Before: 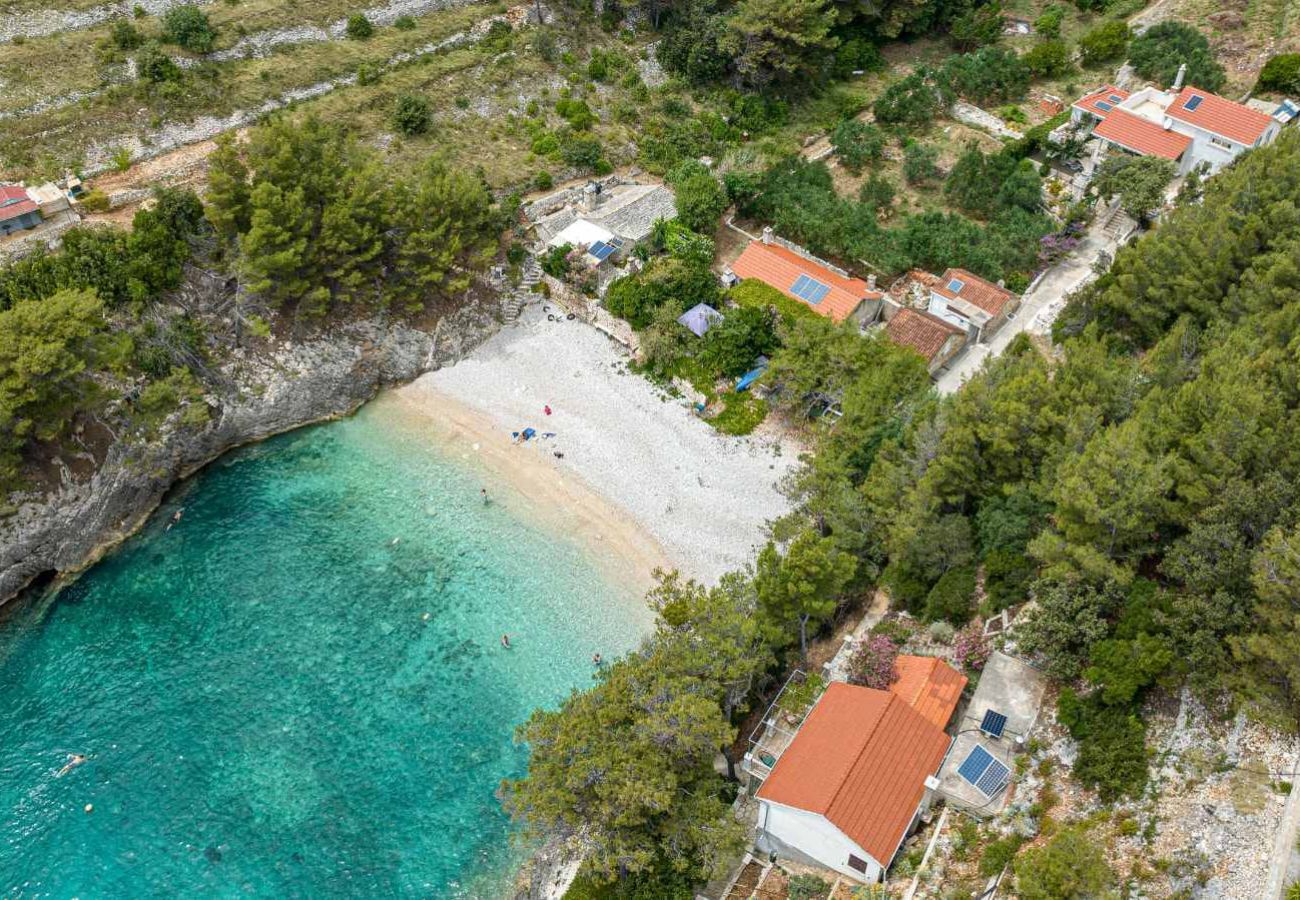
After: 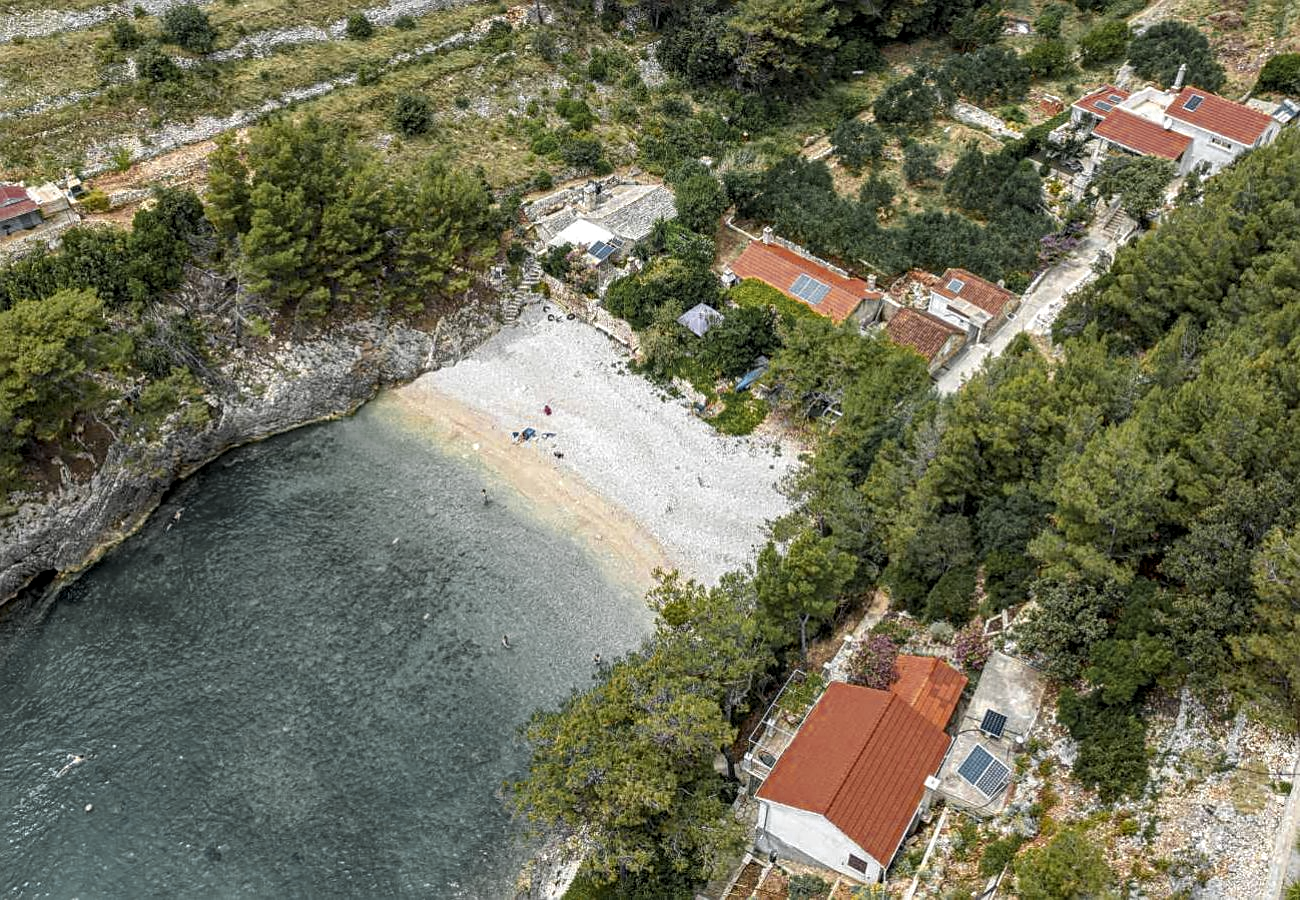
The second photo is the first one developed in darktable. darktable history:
sharpen: on, module defaults
color zones: curves: ch0 [(0.035, 0.242) (0.25, 0.5) (0.384, 0.214) (0.488, 0.255) (0.75, 0.5)]; ch1 [(0.063, 0.379) (0.25, 0.5) (0.354, 0.201) (0.489, 0.085) (0.729, 0.271)]; ch2 [(0.25, 0.5) (0.38, 0.517) (0.442, 0.51) (0.735, 0.456)]
local contrast: on, module defaults
